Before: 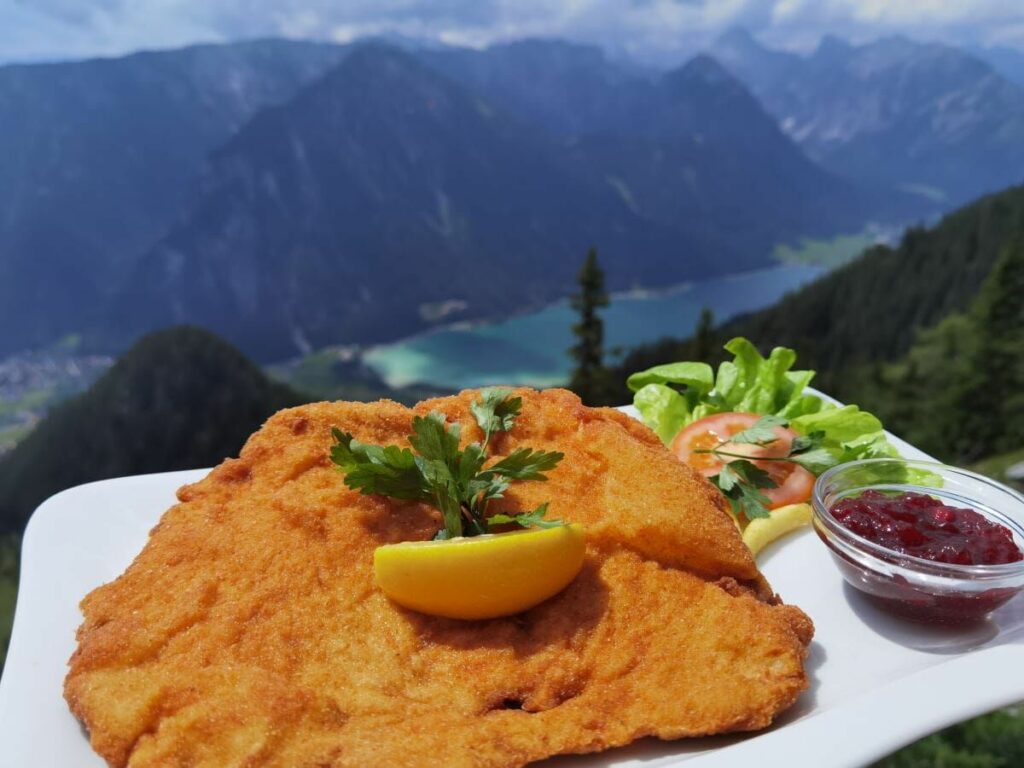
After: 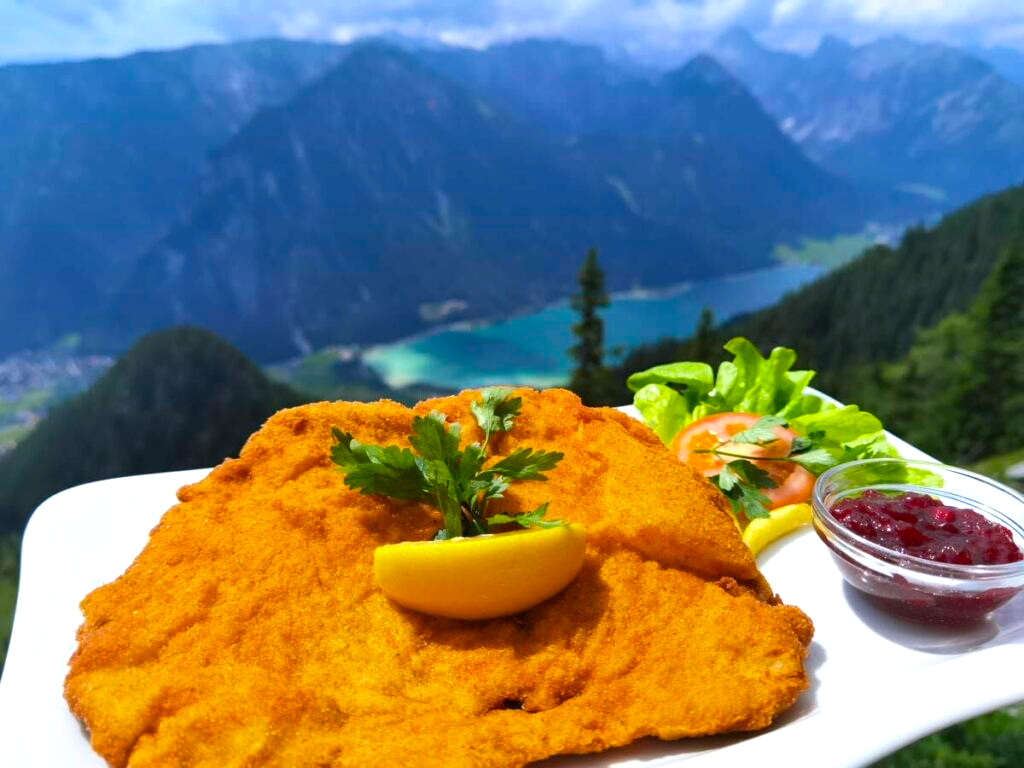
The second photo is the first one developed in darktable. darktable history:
color balance rgb: shadows lift › luminance -7.882%, shadows lift › chroma 2.315%, shadows lift › hue 165.29°, highlights gain › luminance 14.973%, perceptual saturation grading › global saturation 30.855%, perceptual brilliance grading › global brilliance 9.511%, perceptual brilliance grading › shadows 14.576%, global vibrance 20%
